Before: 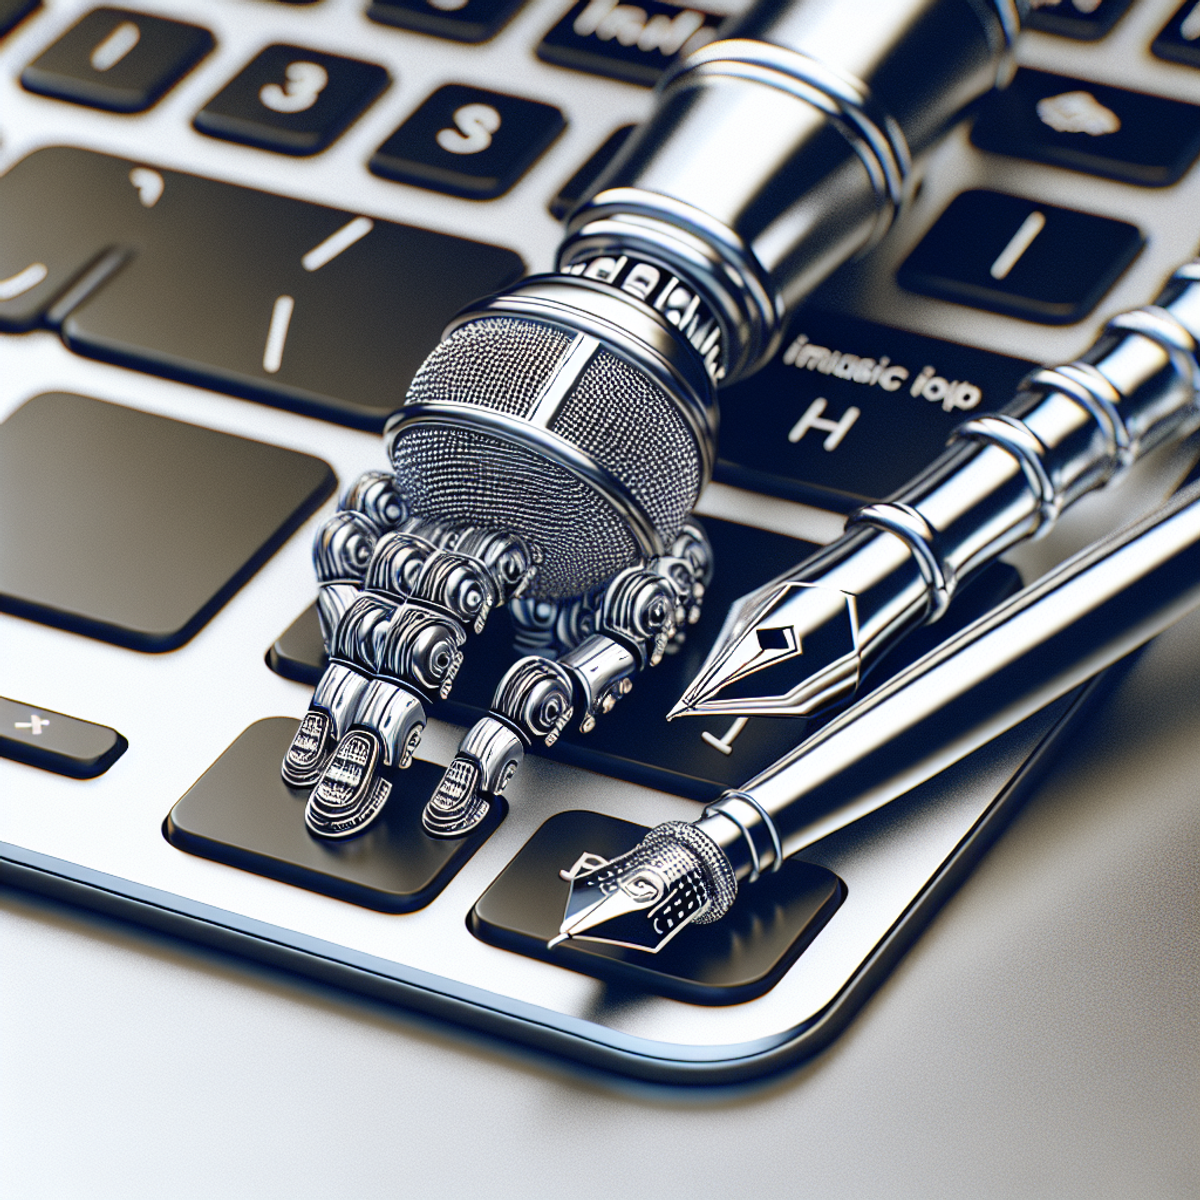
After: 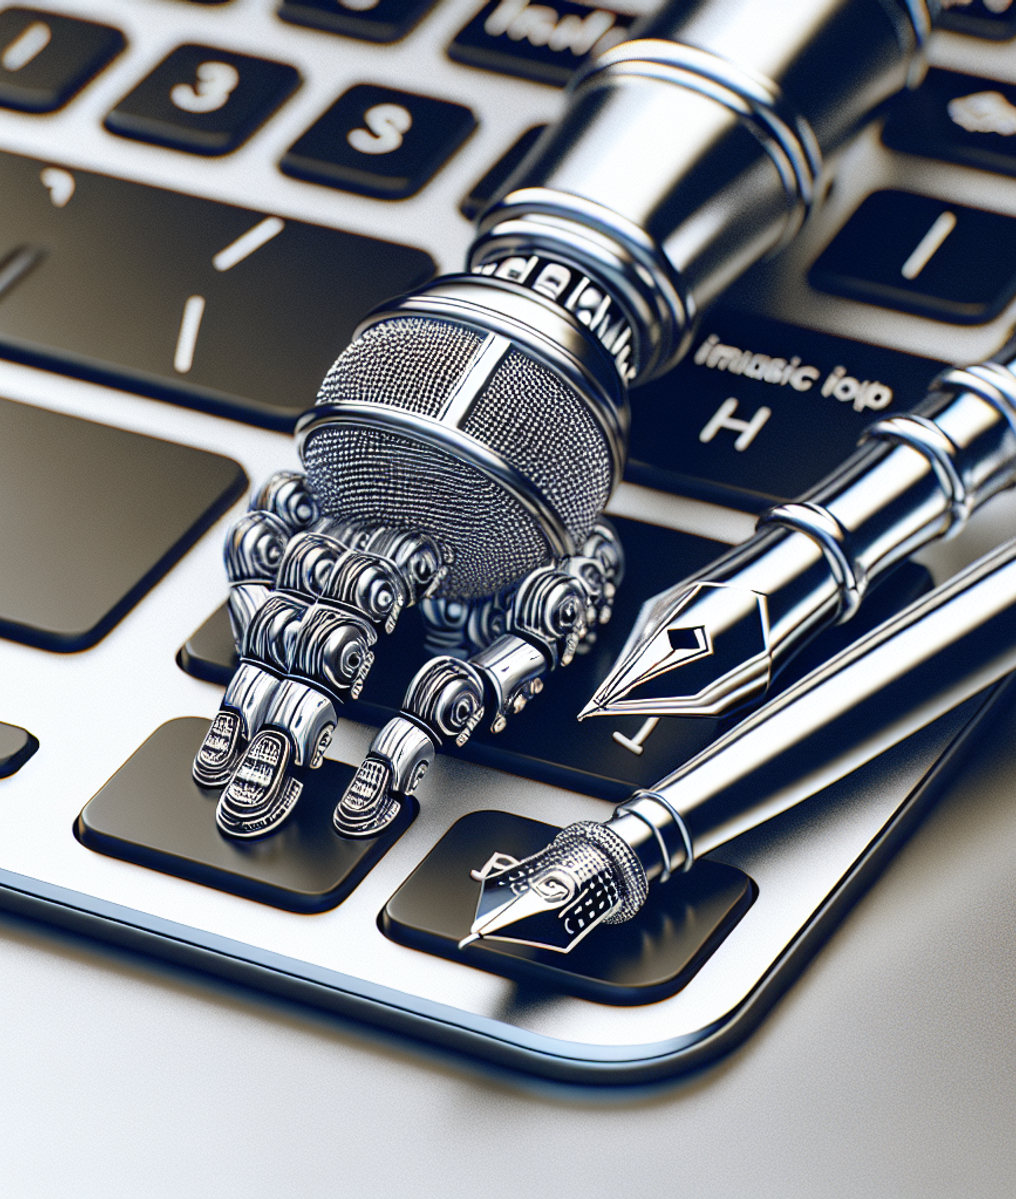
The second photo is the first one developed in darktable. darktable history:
crop: left 7.441%, right 7.864%
